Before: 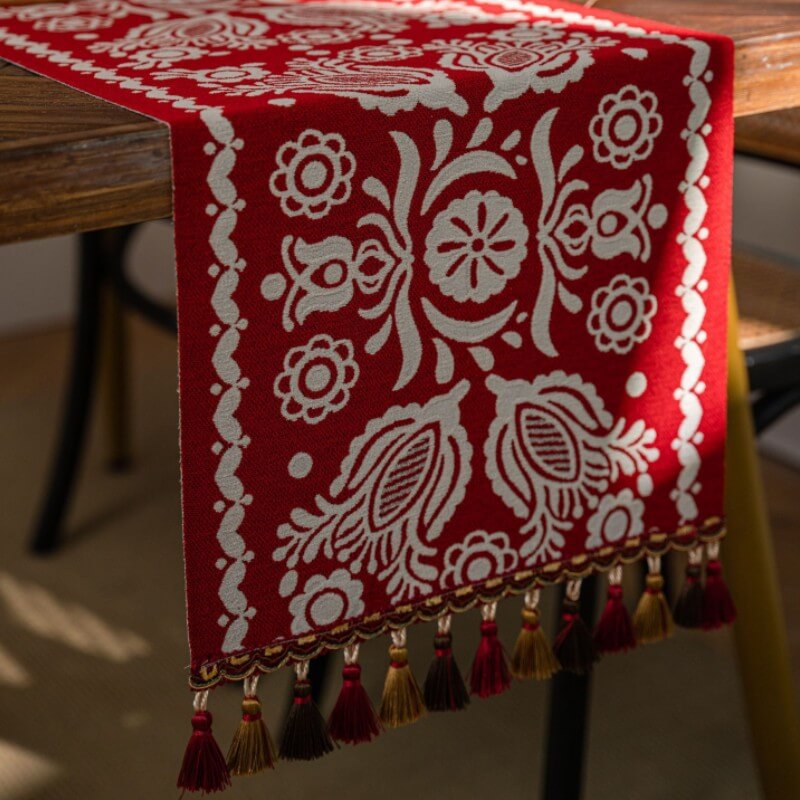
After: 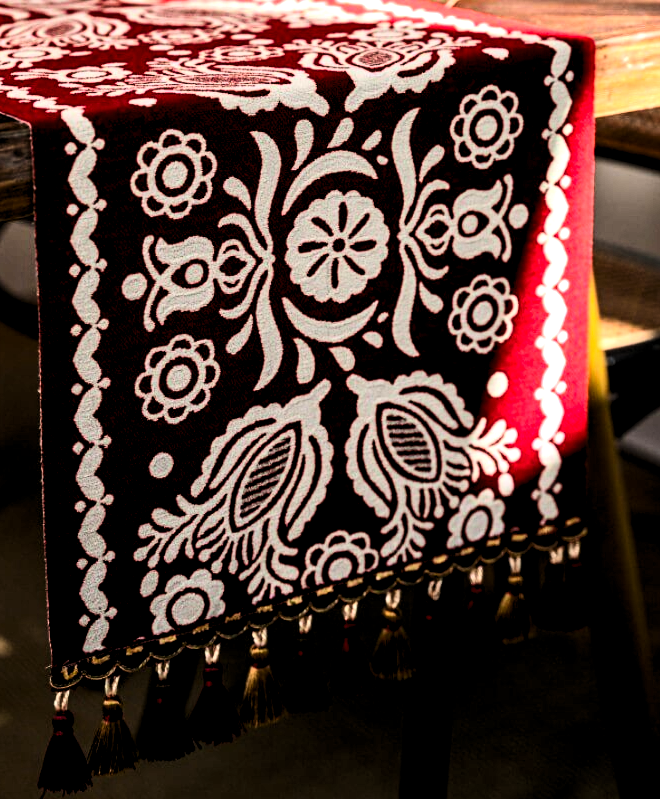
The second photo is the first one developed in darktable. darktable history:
crop: left 17.405%, bottom 0.017%
exposure: exposure 1.15 EV, compensate highlight preservation false
contrast brightness saturation: contrast 0.339, brightness -0.078, saturation 0.17
levels: black 0.077%, levels [0.116, 0.574, 1]
